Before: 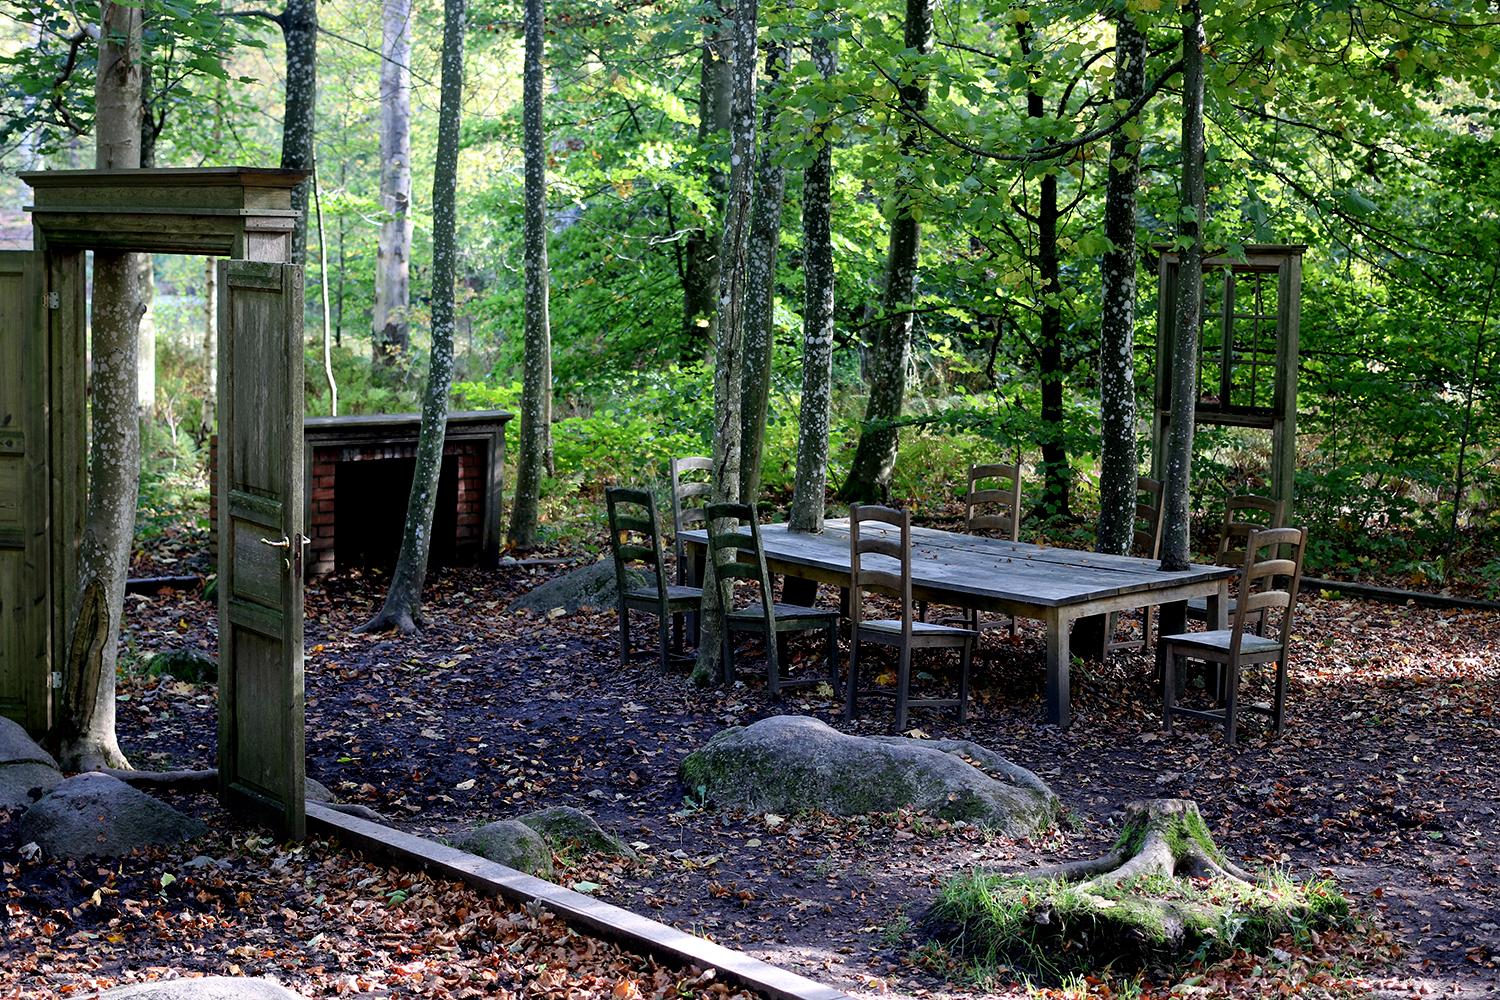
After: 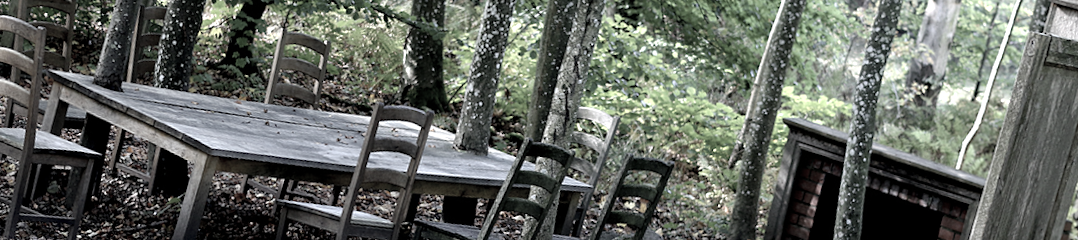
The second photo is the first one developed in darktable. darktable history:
exposure: exposure 0.6 EV, compensate highlight preservation false
rotate and perspective: rotation 0.174°, lens shift (vertical) 0.013, lens shift (horizontal) 0.019, shear 0.001, automatic cropping original format, crop left 0.007, crop right 0.991, crop top 0.016, crop bottom 0.997
crop and rotate: angle 16.12°, top 30.835%, bottom 35.653%
color correction: saturation 0.3
